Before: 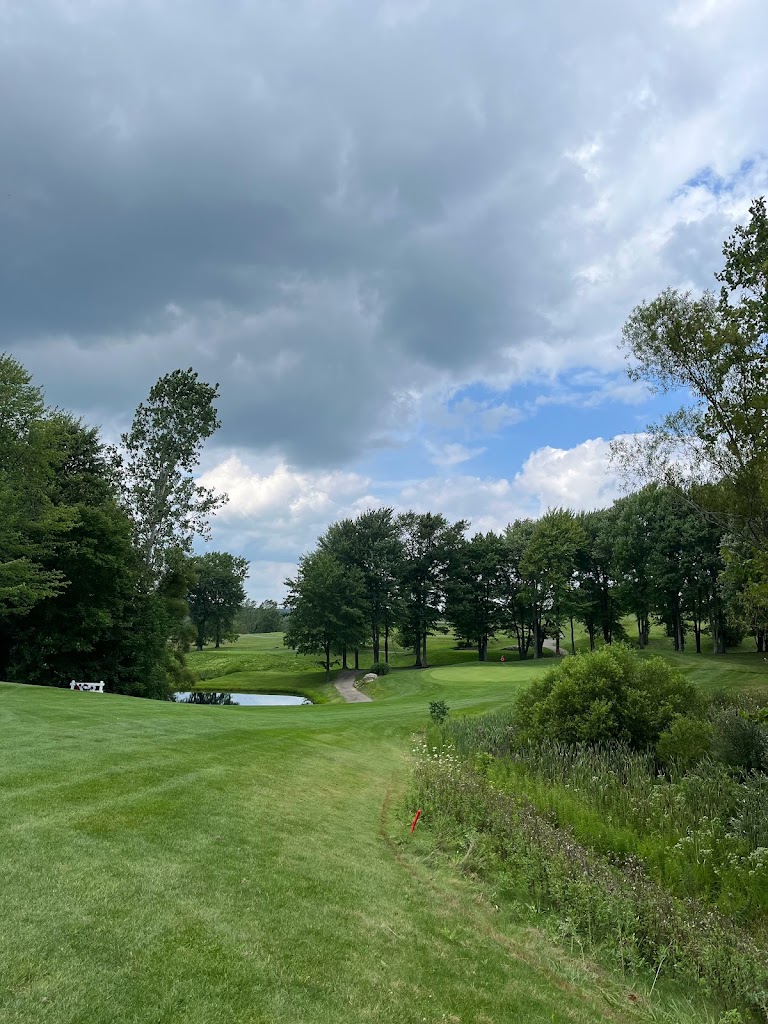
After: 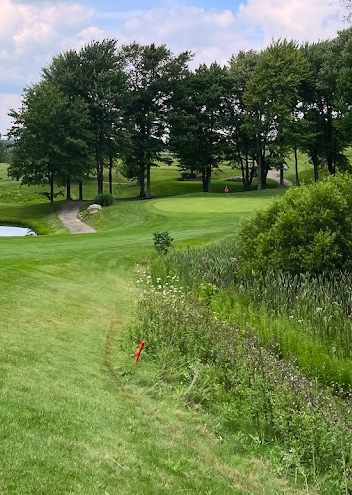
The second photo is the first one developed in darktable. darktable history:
graduated density: density 0.38 EV, hardness 21%, rotation -6.11°, saturation 32%
contrast brightness saturation: contrast 0.2, brightness 0.16, saturation 0.22
crop: left 35.976%, top 45.819%, right 18.162%, bottom 5.807%
